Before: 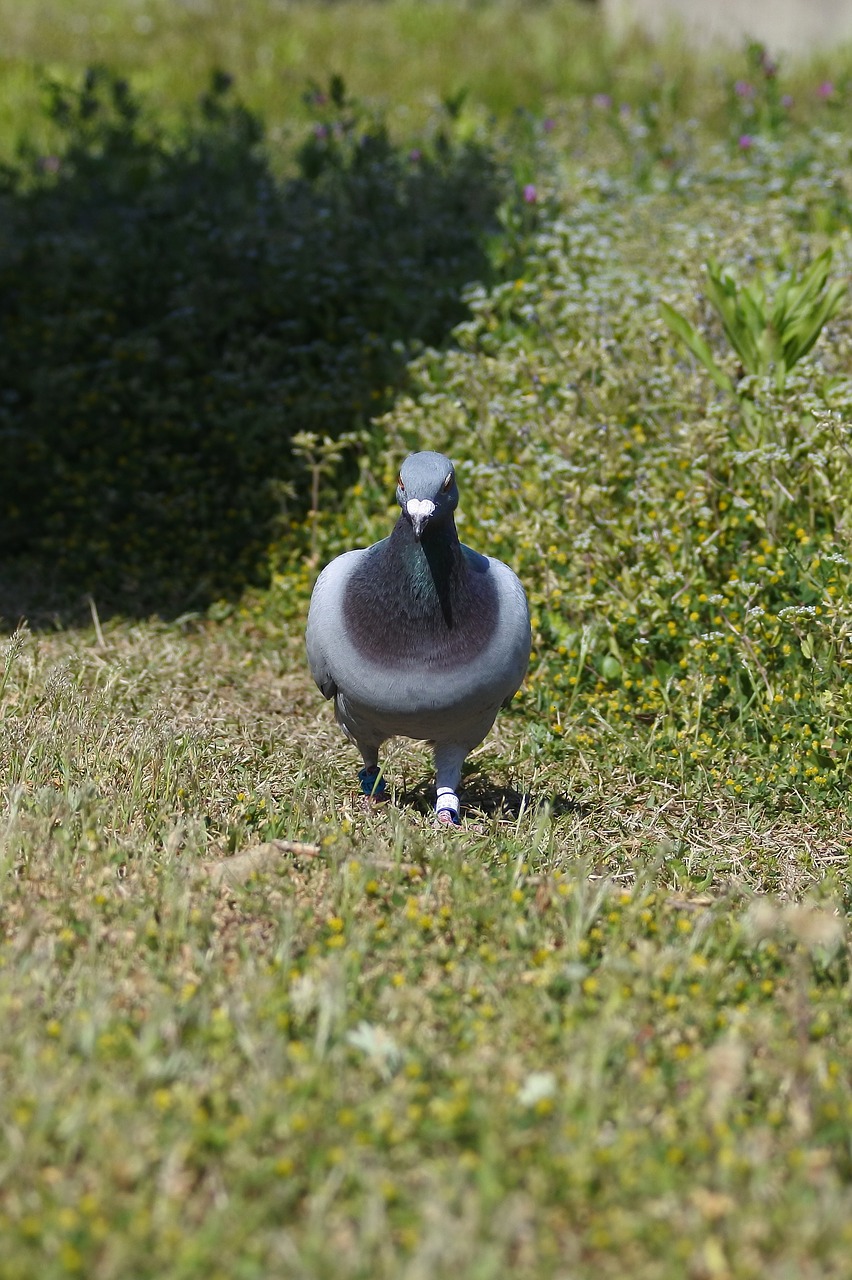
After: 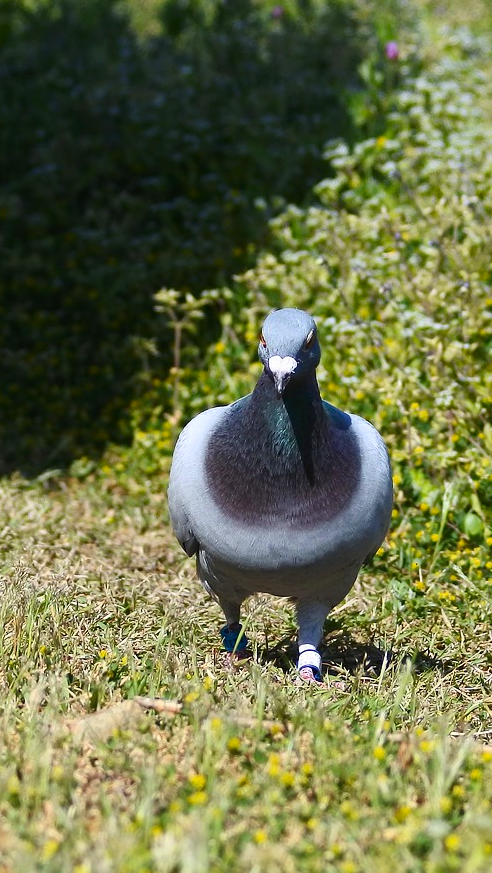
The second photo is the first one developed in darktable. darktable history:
crop: left 16.202%, top 11.208%, right 26.045%, bottom 20.557%
contrast brightness saturation: contrast 0.23, brightness 0.1, saturation 0.29
